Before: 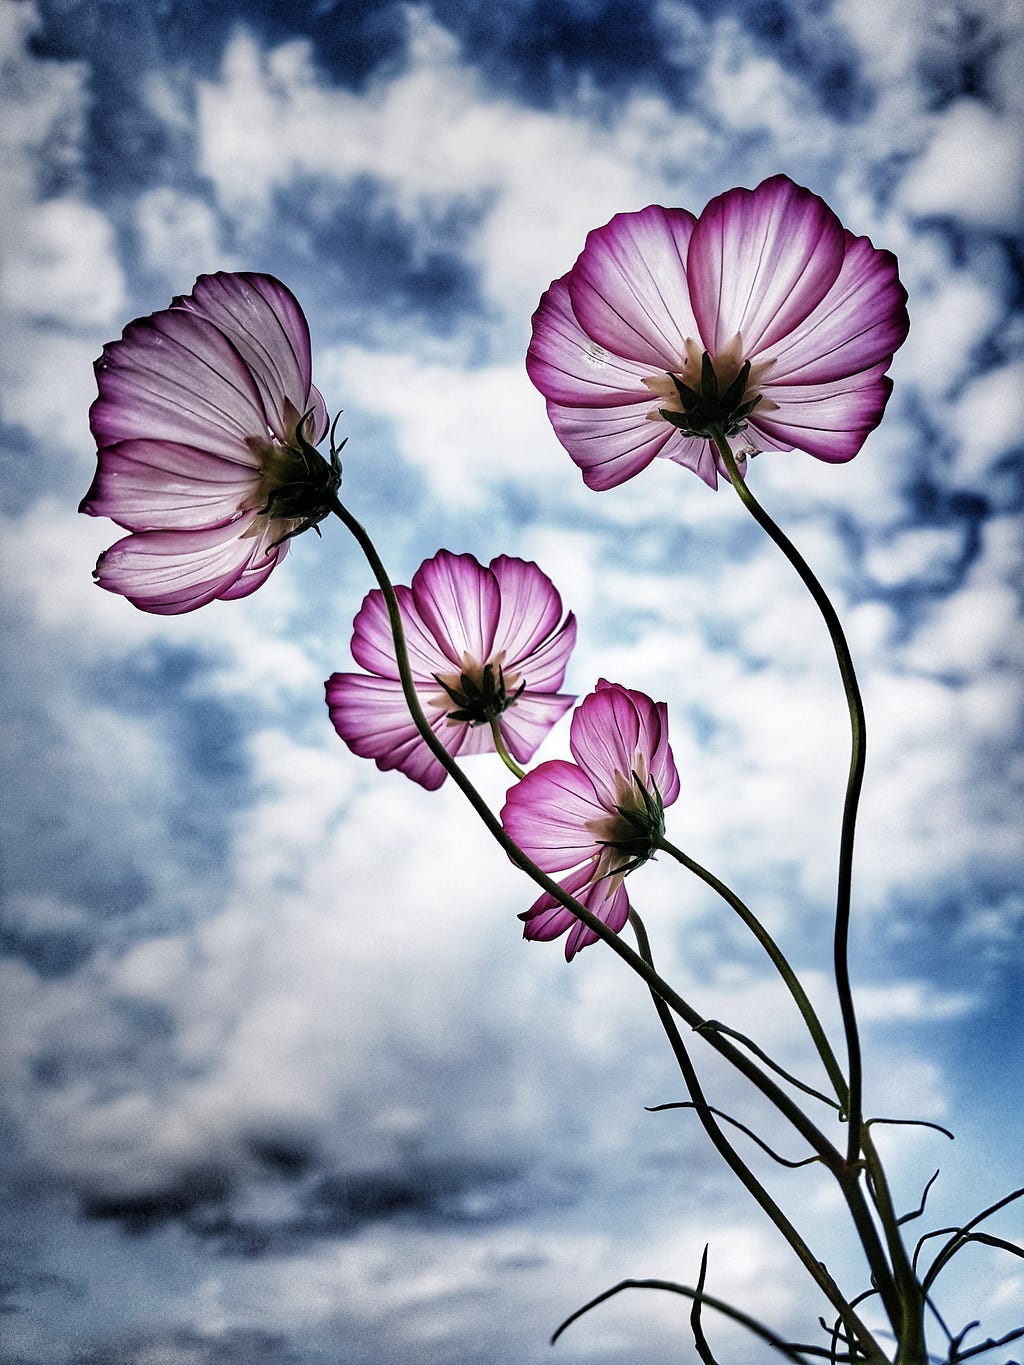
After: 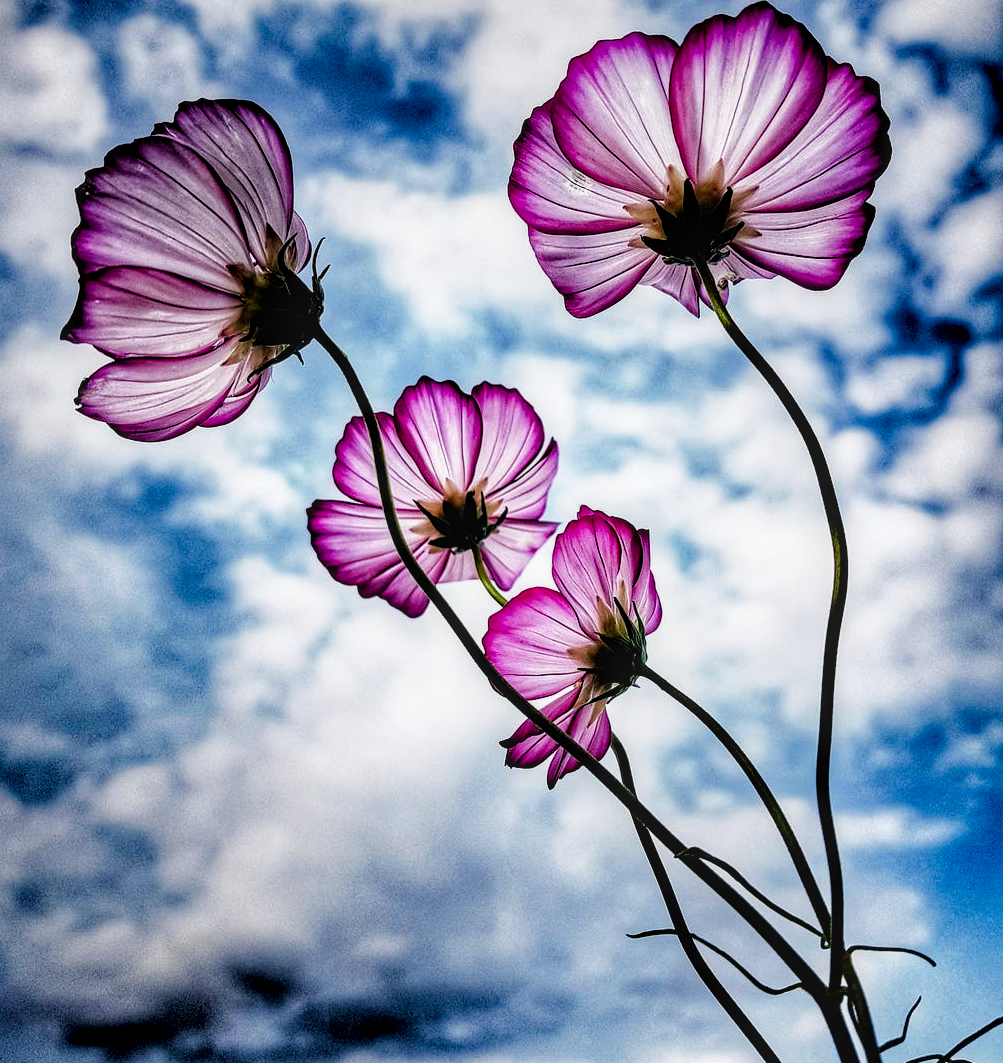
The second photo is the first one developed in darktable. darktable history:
exposure: exposure -0.041 EV, compensate highlight preservation false
crop and rotate: left 1.809%, top 12.722%, right 0.225%, bottom 9.334%
filmic rgb: black relative exposure -6.27 EV, white relative exposure 2.8 EV, threshold 3.04 EV, target black luminance 0%, hardness 4.64, latitude 67.64%, contrast 1.283, shadows ↔ highlights balance -3.28%, enable highlight reconstruction true
color balance rgb: perceptual saturation grading › global saturation 0.464%, perceptual saturation grading › highlights -31.567%, perceptual saturation grading › mid-tones 5.791%, perceptual saturation grading › shadows 18.994%, perceptual brilliance grading › global brilliance 1.786%, perceptual brilliance grading › highlights -3.881%, global vibrance 20%
haze removal: compatibility mode true
color correction: highlights b* 0.013, saturation 1.36
local contrast: detail 130%
